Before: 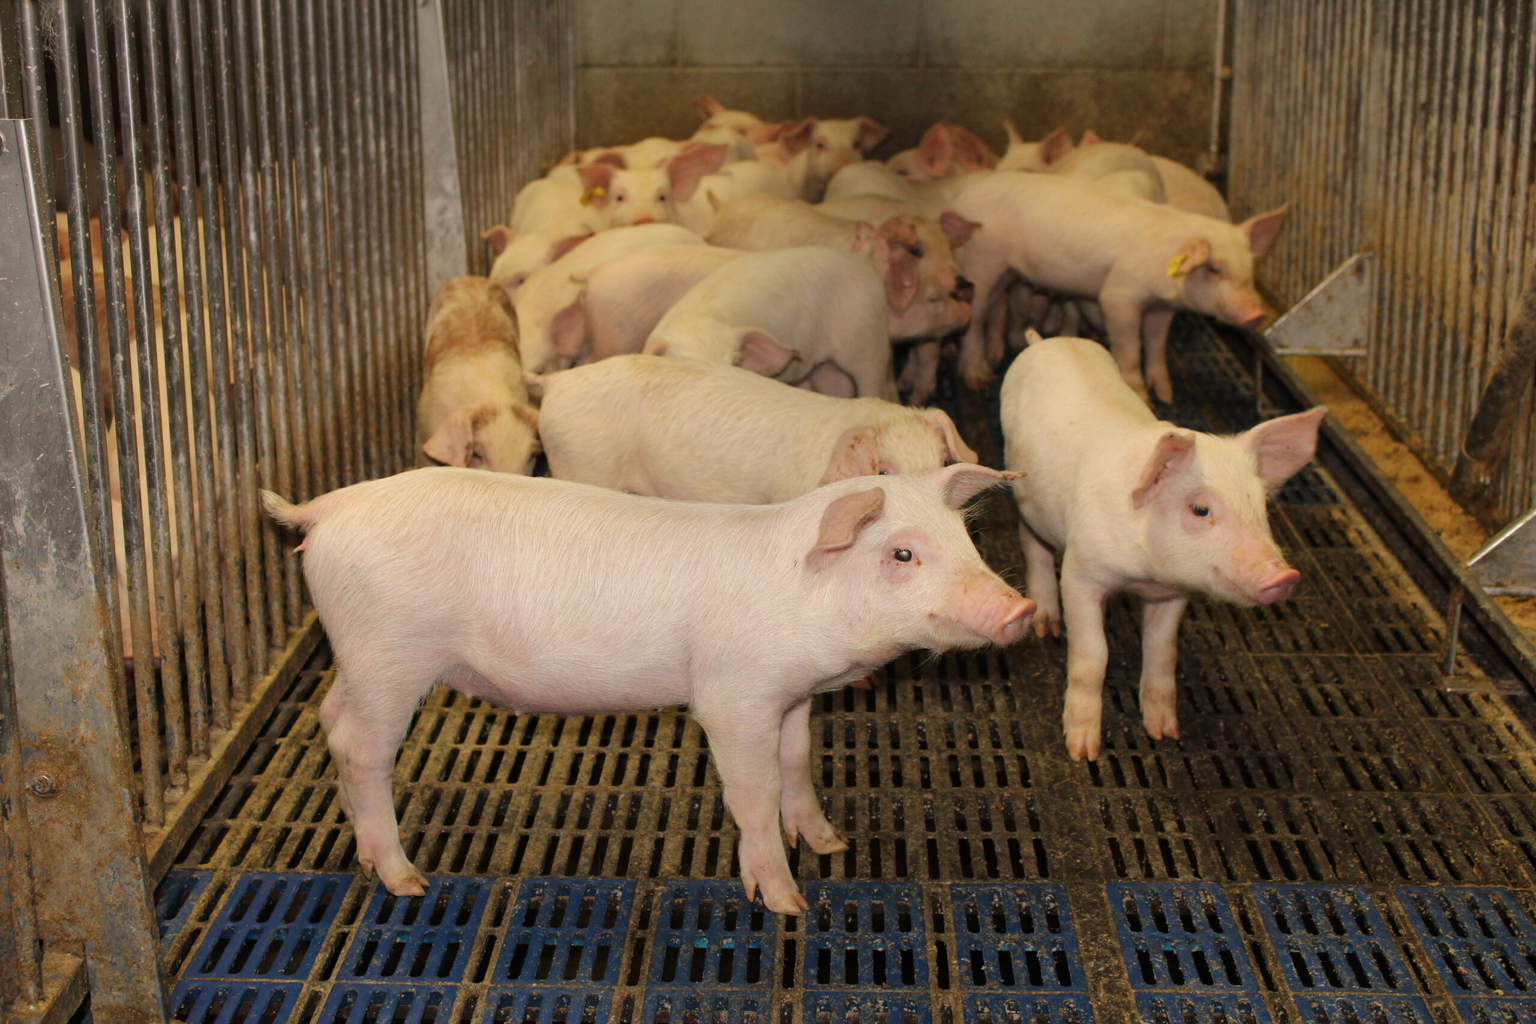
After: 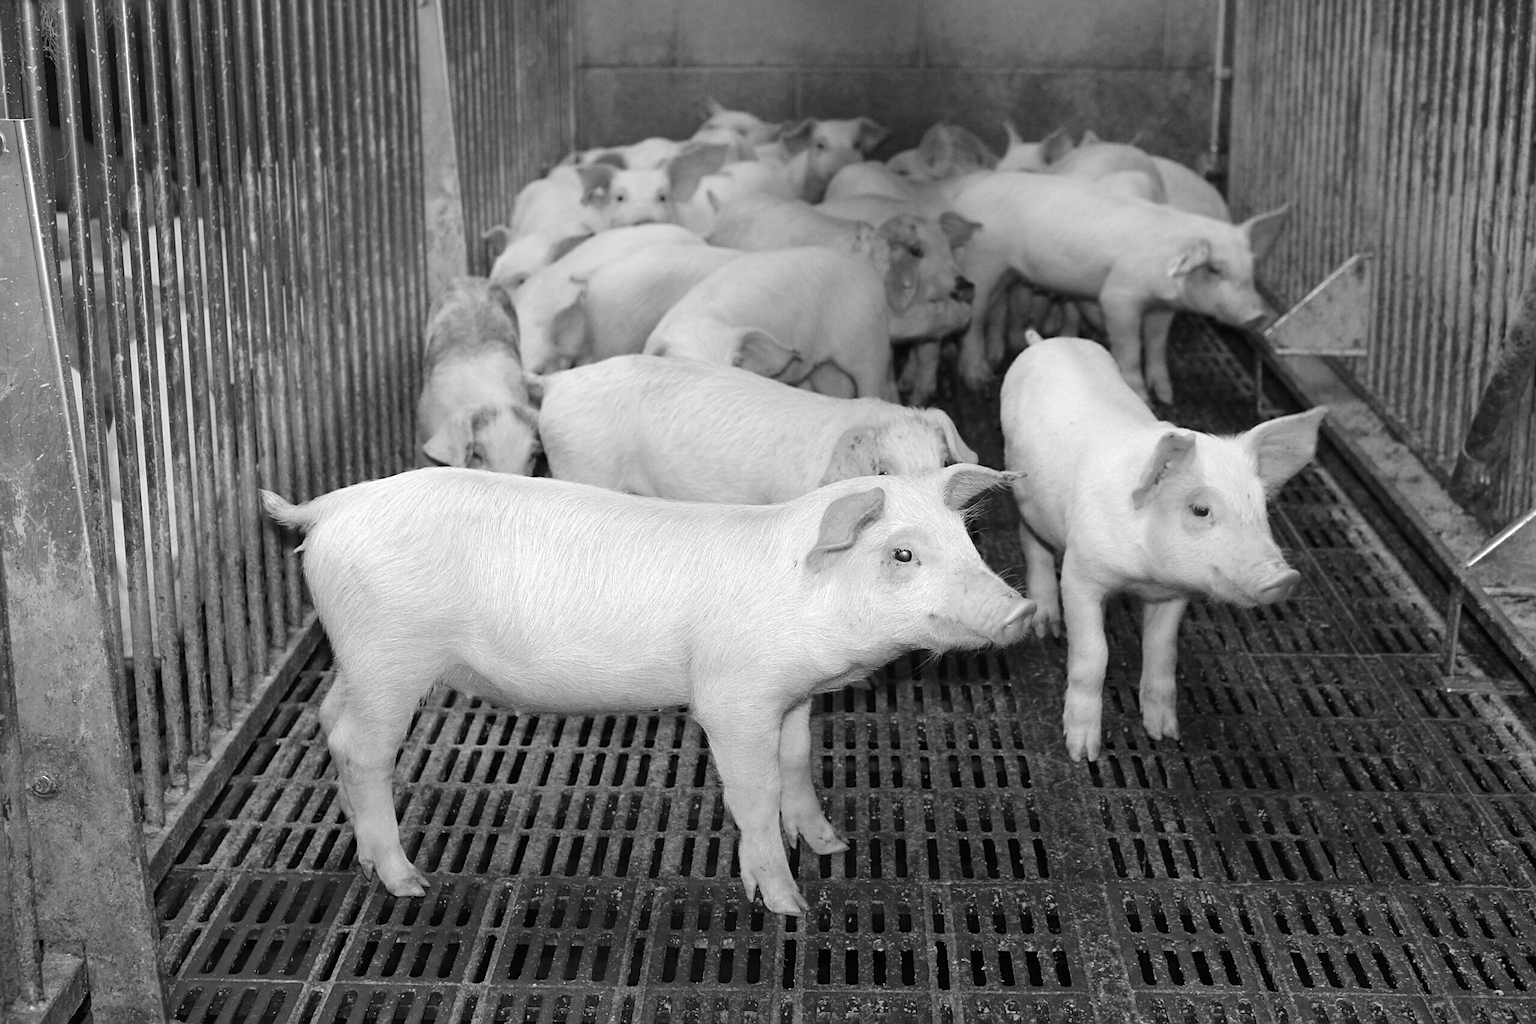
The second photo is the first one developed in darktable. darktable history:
sharpen: on, module defaults
monochrome: on, module defaults
exposure: exposure 0.507 EV, compensate highlight preservation false
